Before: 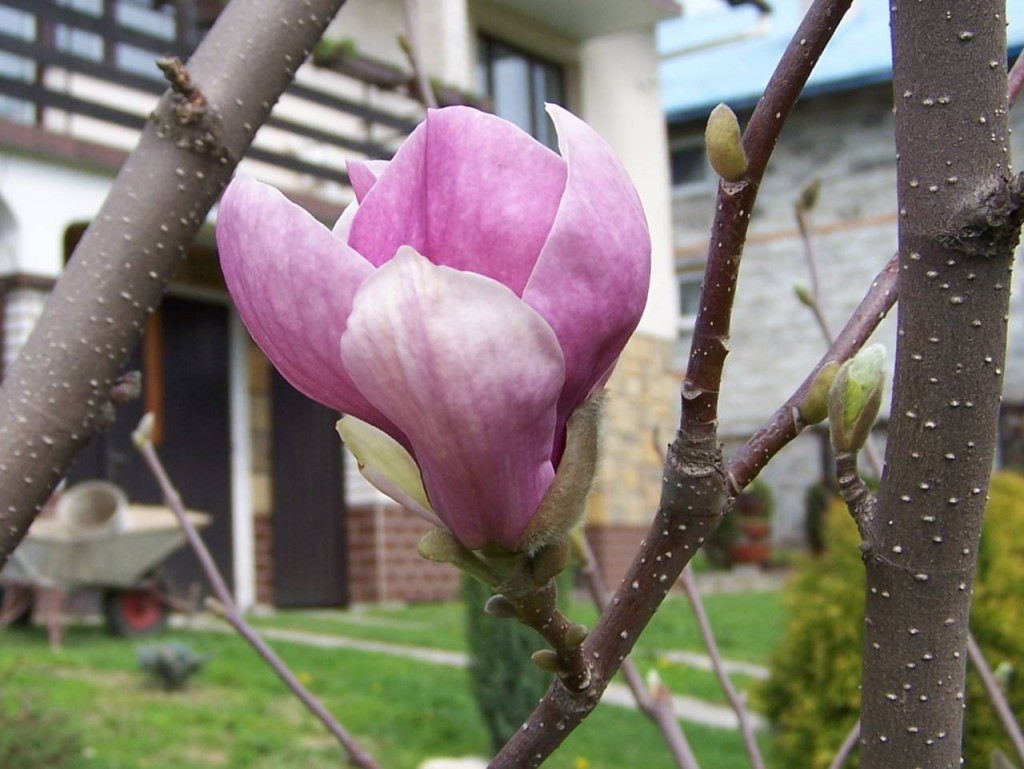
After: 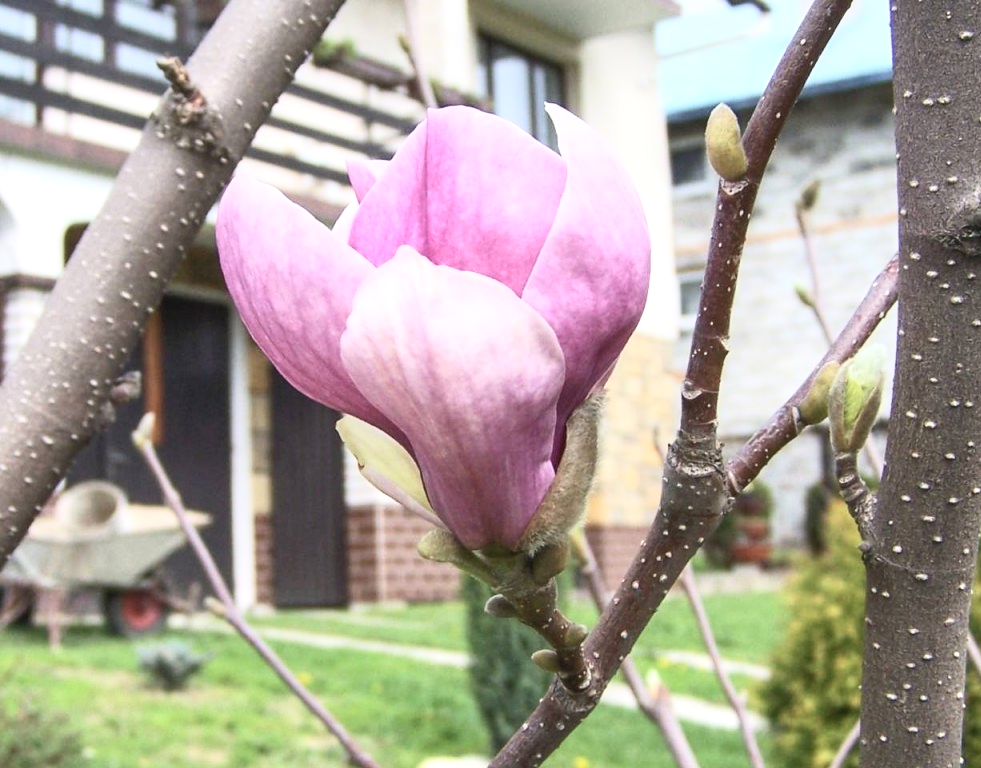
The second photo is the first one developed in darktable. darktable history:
local contrast: on, module defaults
contrast brightness saturation: contrast 0.379, brightness 0.519
crop: right 4.128%, bottom 0.045%
